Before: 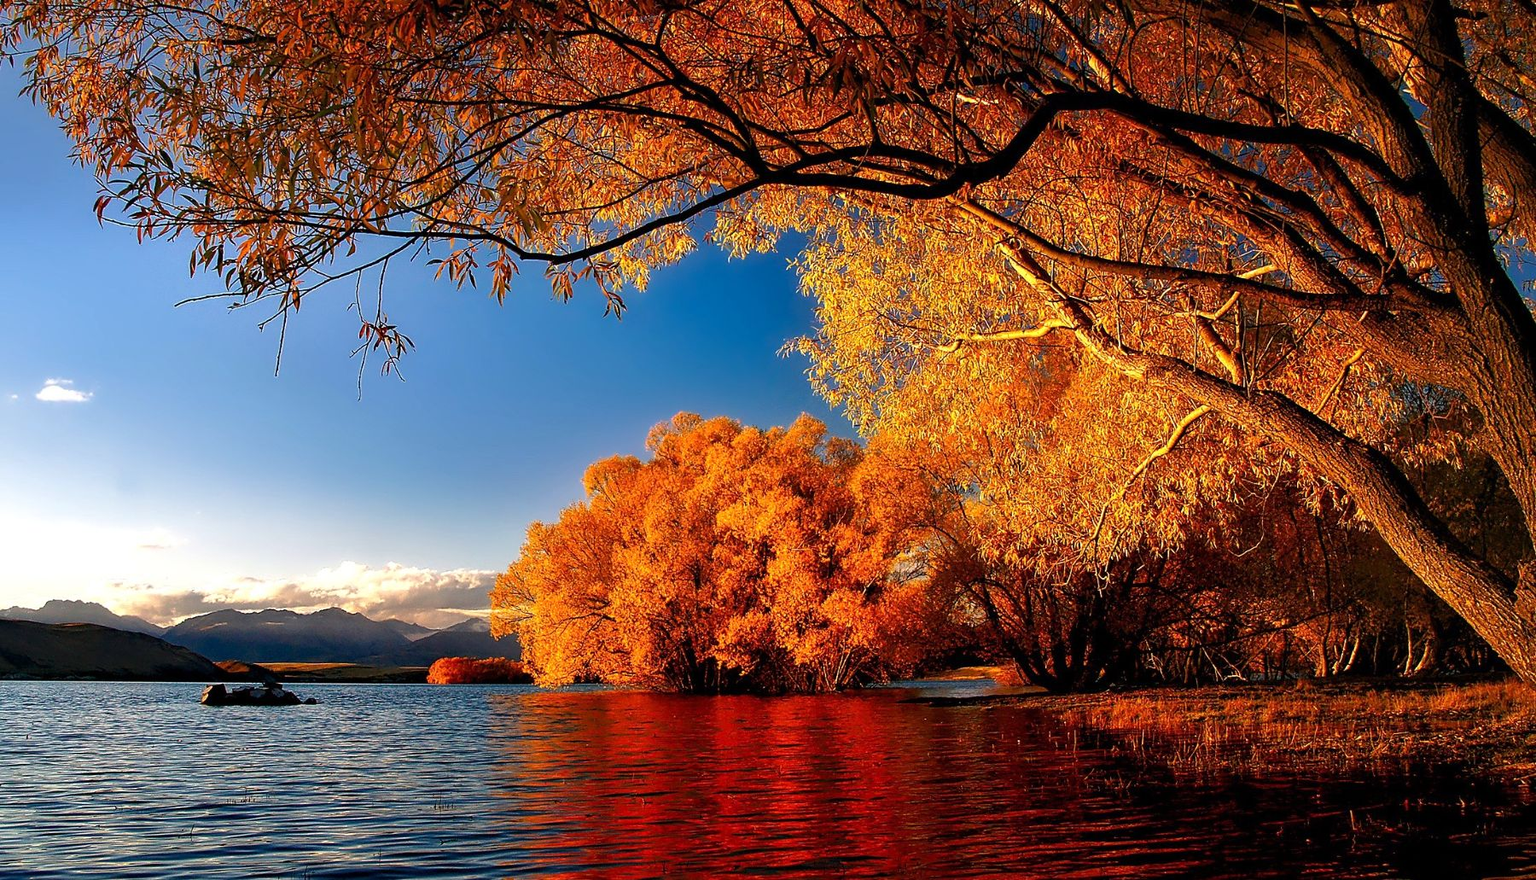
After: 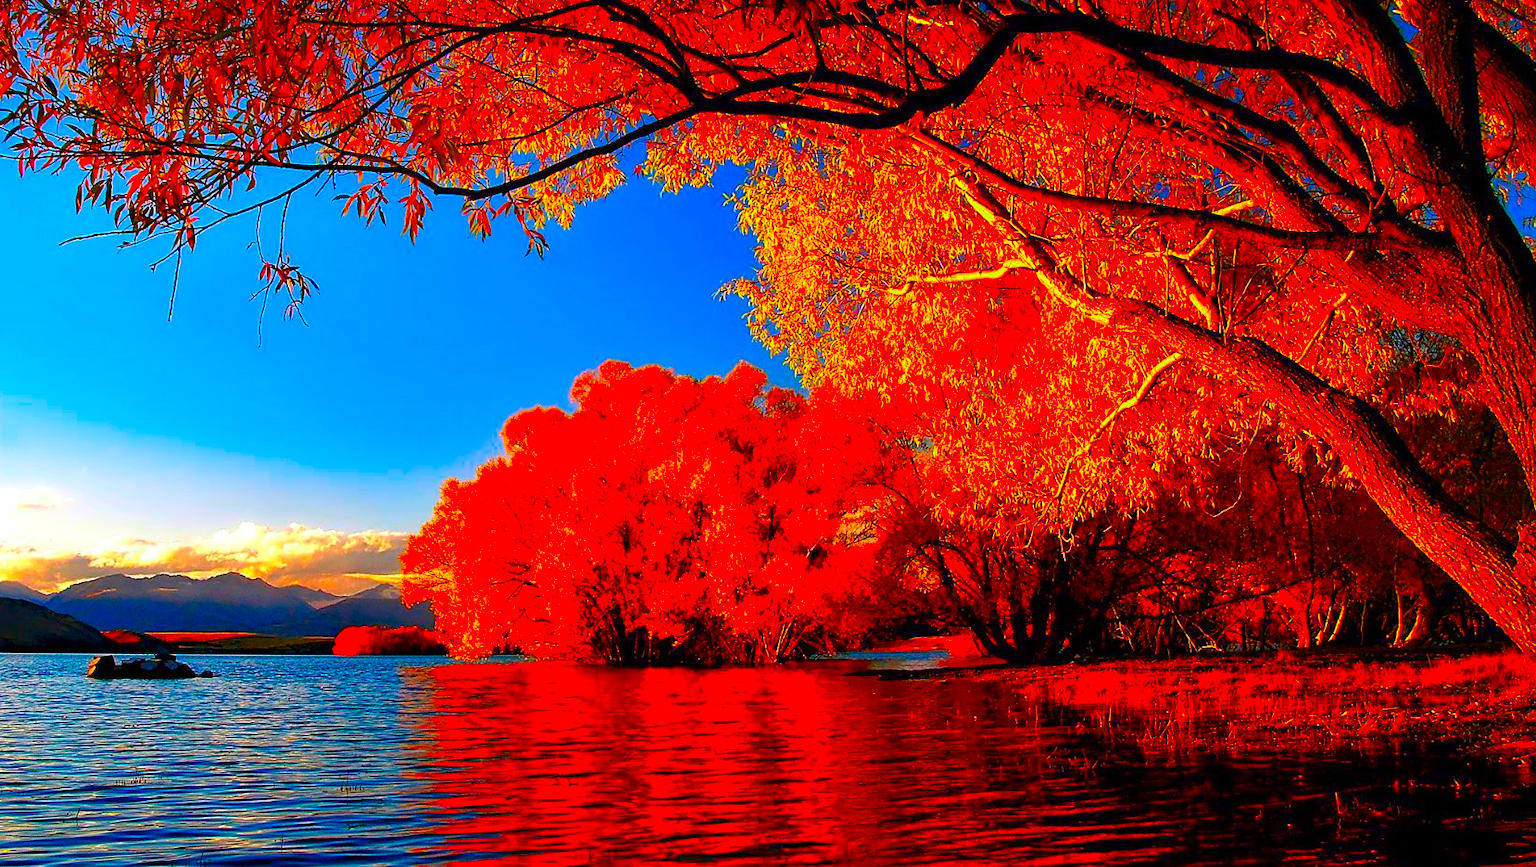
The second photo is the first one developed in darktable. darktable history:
color correction: highlights b* -0.054, saturation 2.97
crop and rotate: left 7.876%, top 9.131%
